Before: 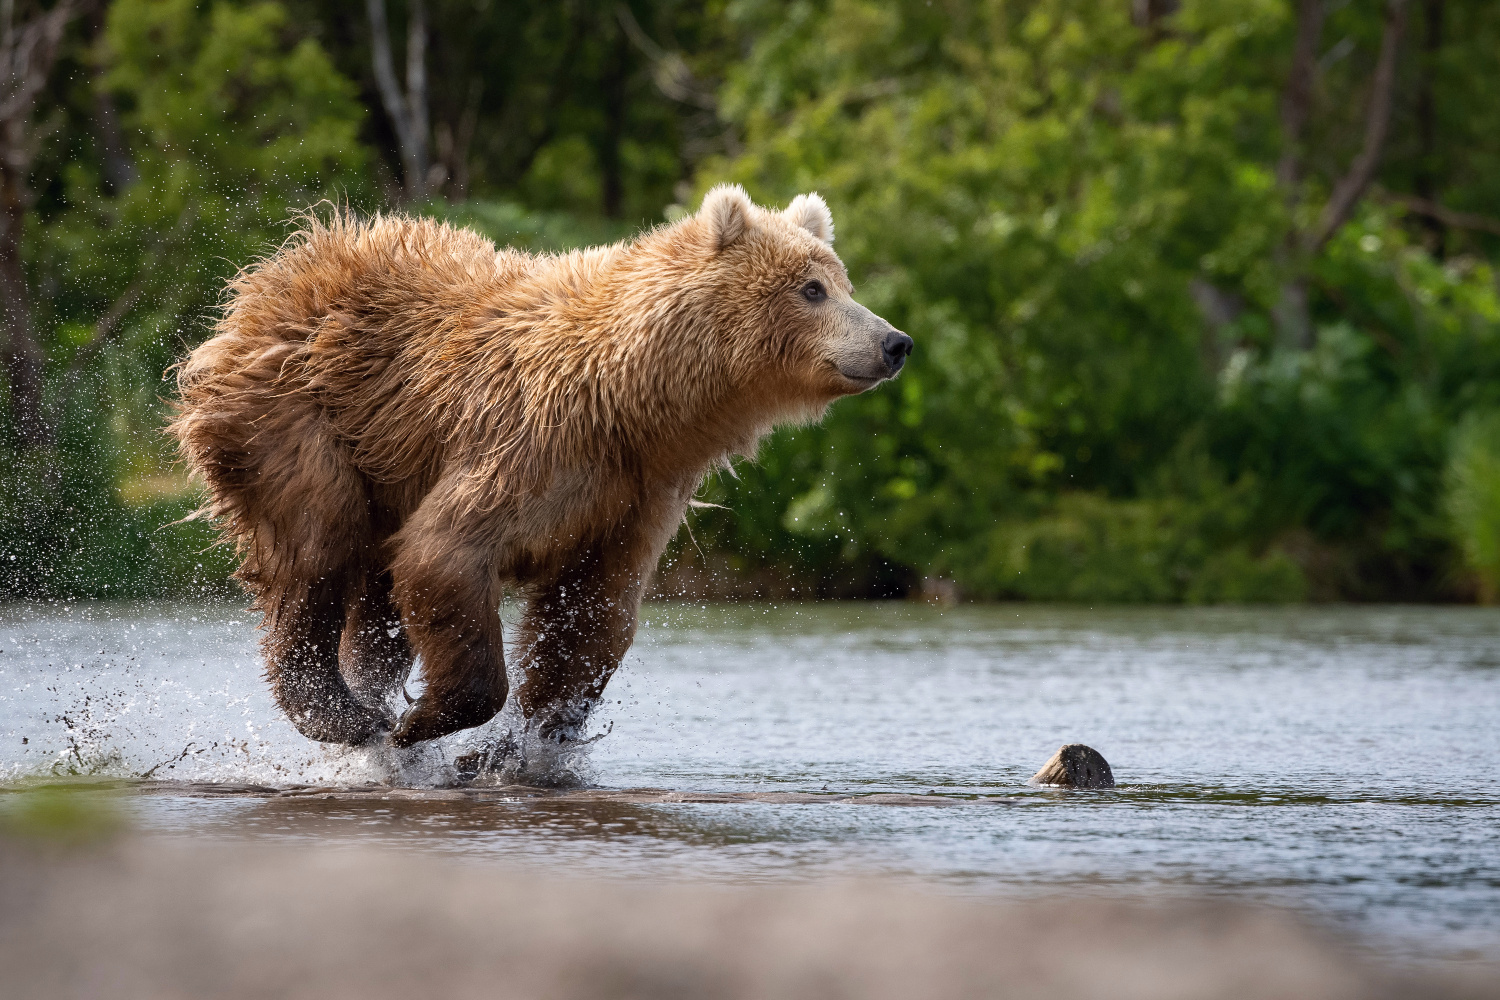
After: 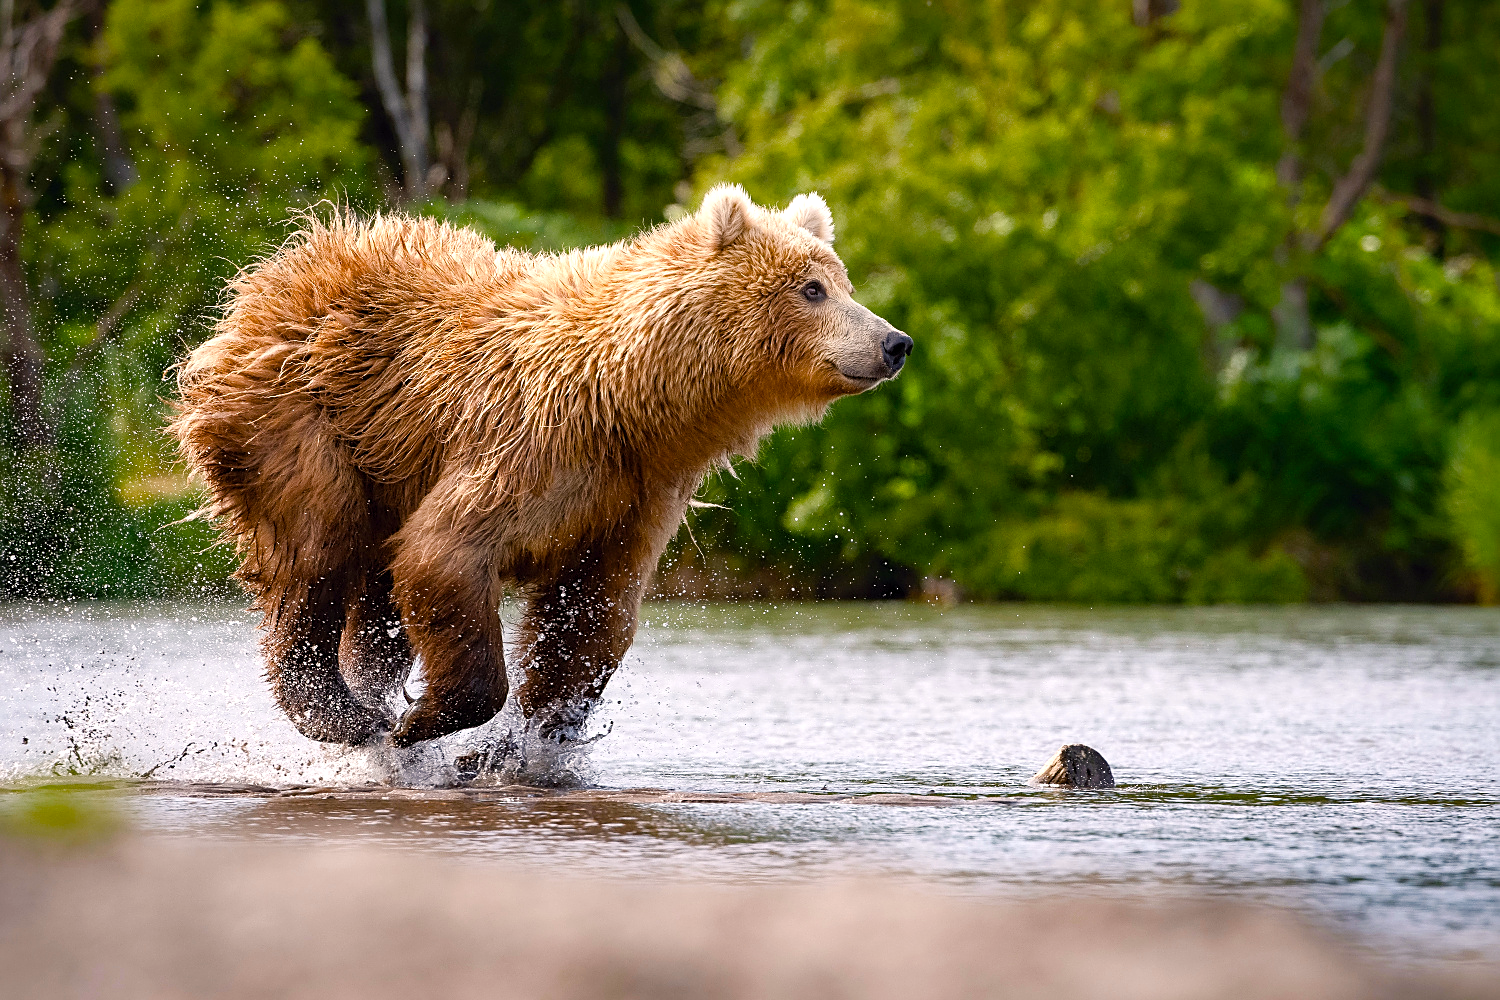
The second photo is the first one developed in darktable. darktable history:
sharpen: on, module defaults
tone equalizer: -8 EV -0.42 EV, -7 EV -0.357 EV, -6 EV -0.364 EV, -5 EV -0.2 EV, -3 EV 0.257 EV, -2 EV 0.337 EV, -1 EV 0.397 EV, +0 EV 0.426 EV
color balance rgb: highlights gain › chroma 2.018%, highlights gain › hue 45.58°, perceptual saturation grading › global saturation 0.169%, perceptual saturation grading › highlights -17.193%, perceptual saturation grading › mid-tones 33.244%, perceptual saturation grading › shadows 50.273%, global vibrance 14.326%
levels: levels [0, 0.478, 1]
